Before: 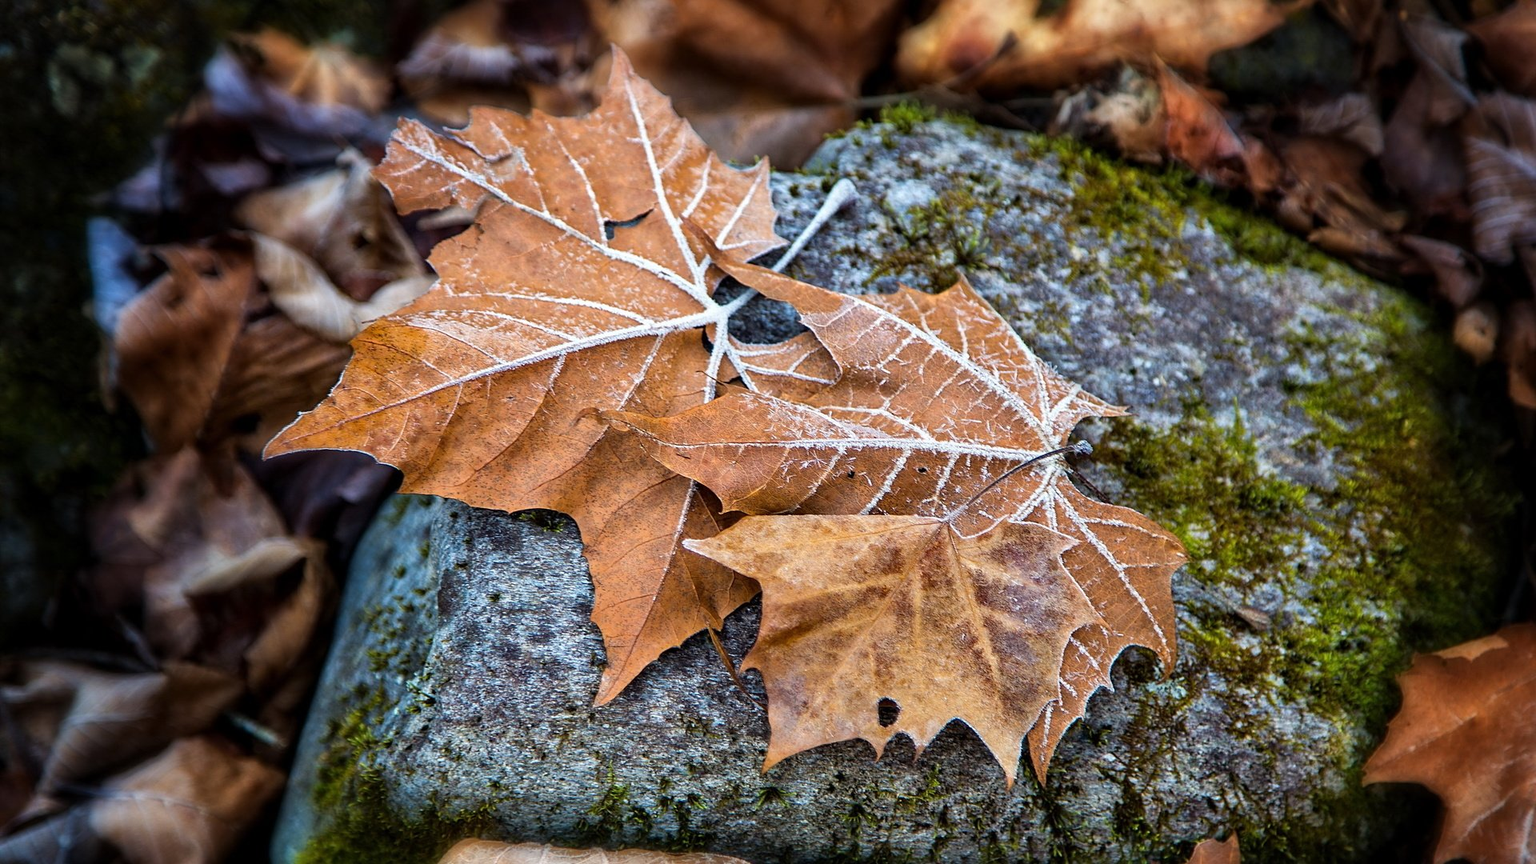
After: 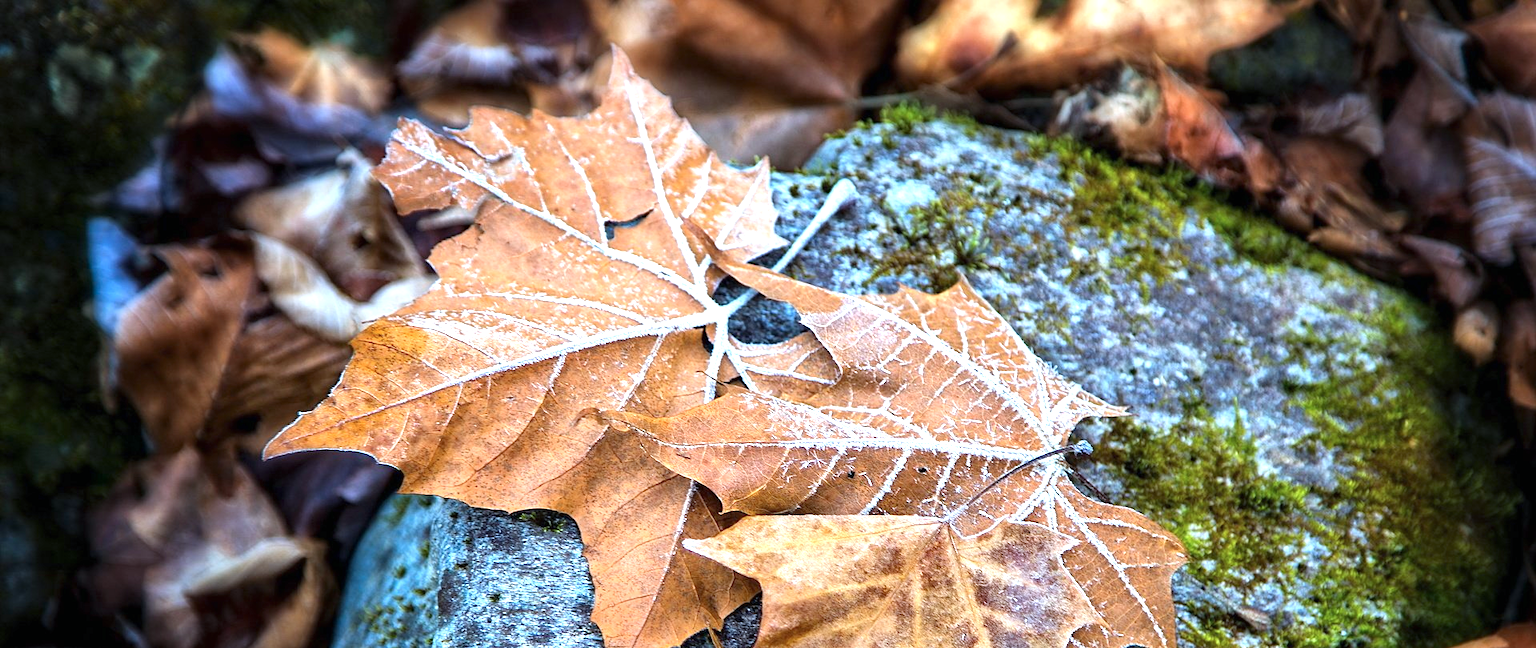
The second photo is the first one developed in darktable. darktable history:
exposure: black level correction 0, exposure 0.952 EV, compensate exposure bias true, compensate highlight preservation false
crop: bottom 24.98%
color calibration: illuminant F (fluorescent), F source F9 (Cool White Deluxe 4150 K) – high CRI, x 0.374, y 0.373, temperature 4149.25 K
